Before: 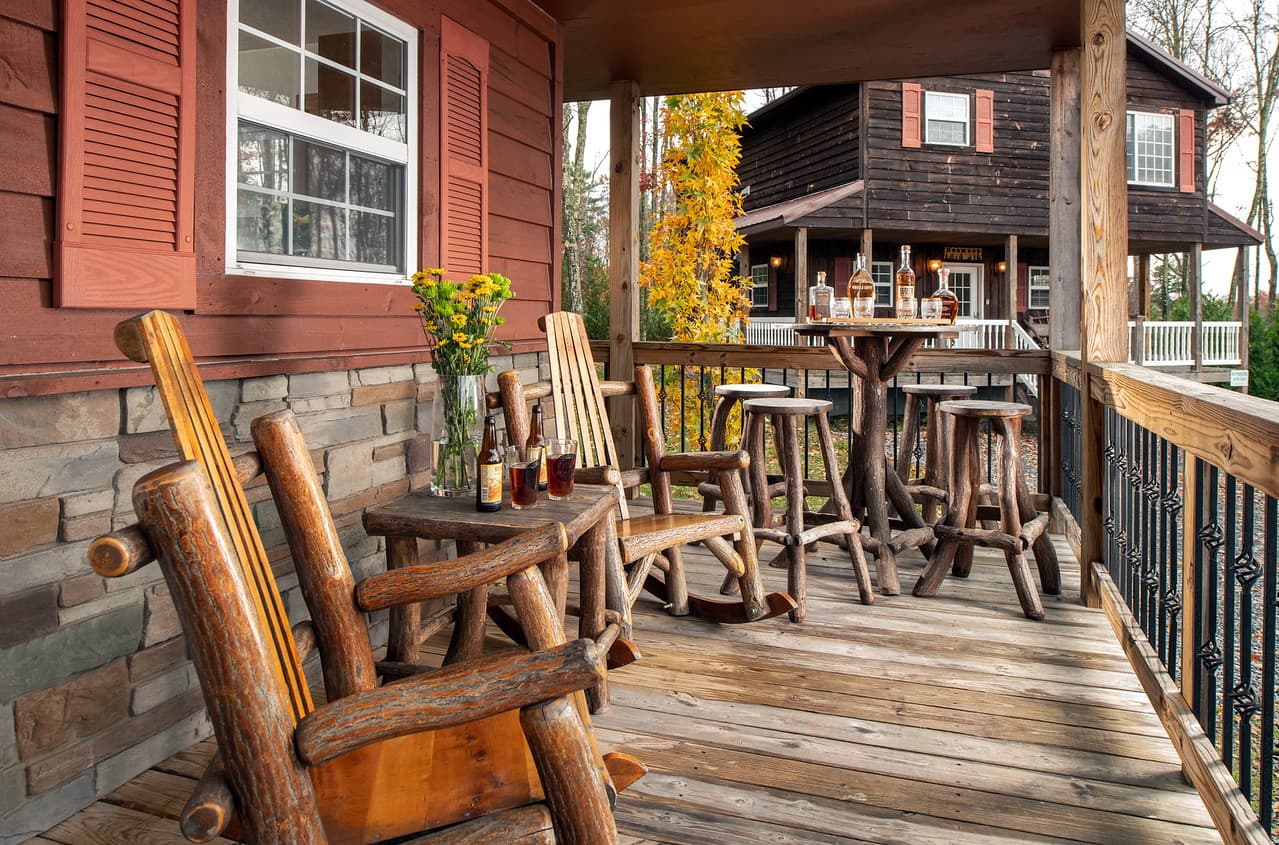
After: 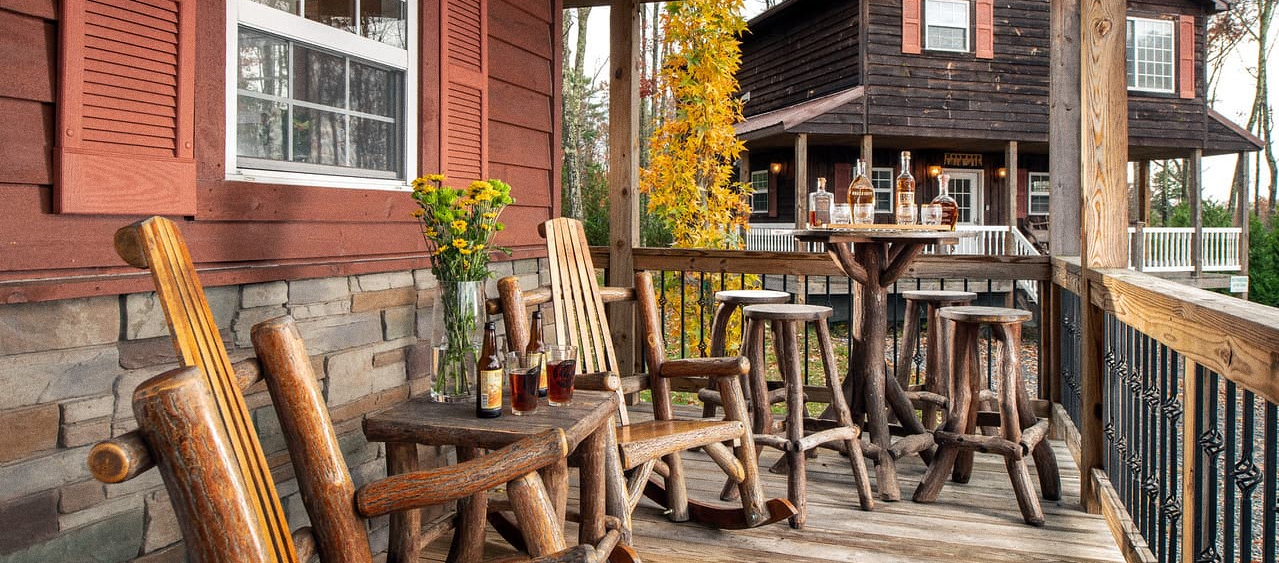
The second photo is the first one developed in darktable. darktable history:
crop: top 11.166%, bottom 22.168%
grain: coarseness 3.21 ISO
